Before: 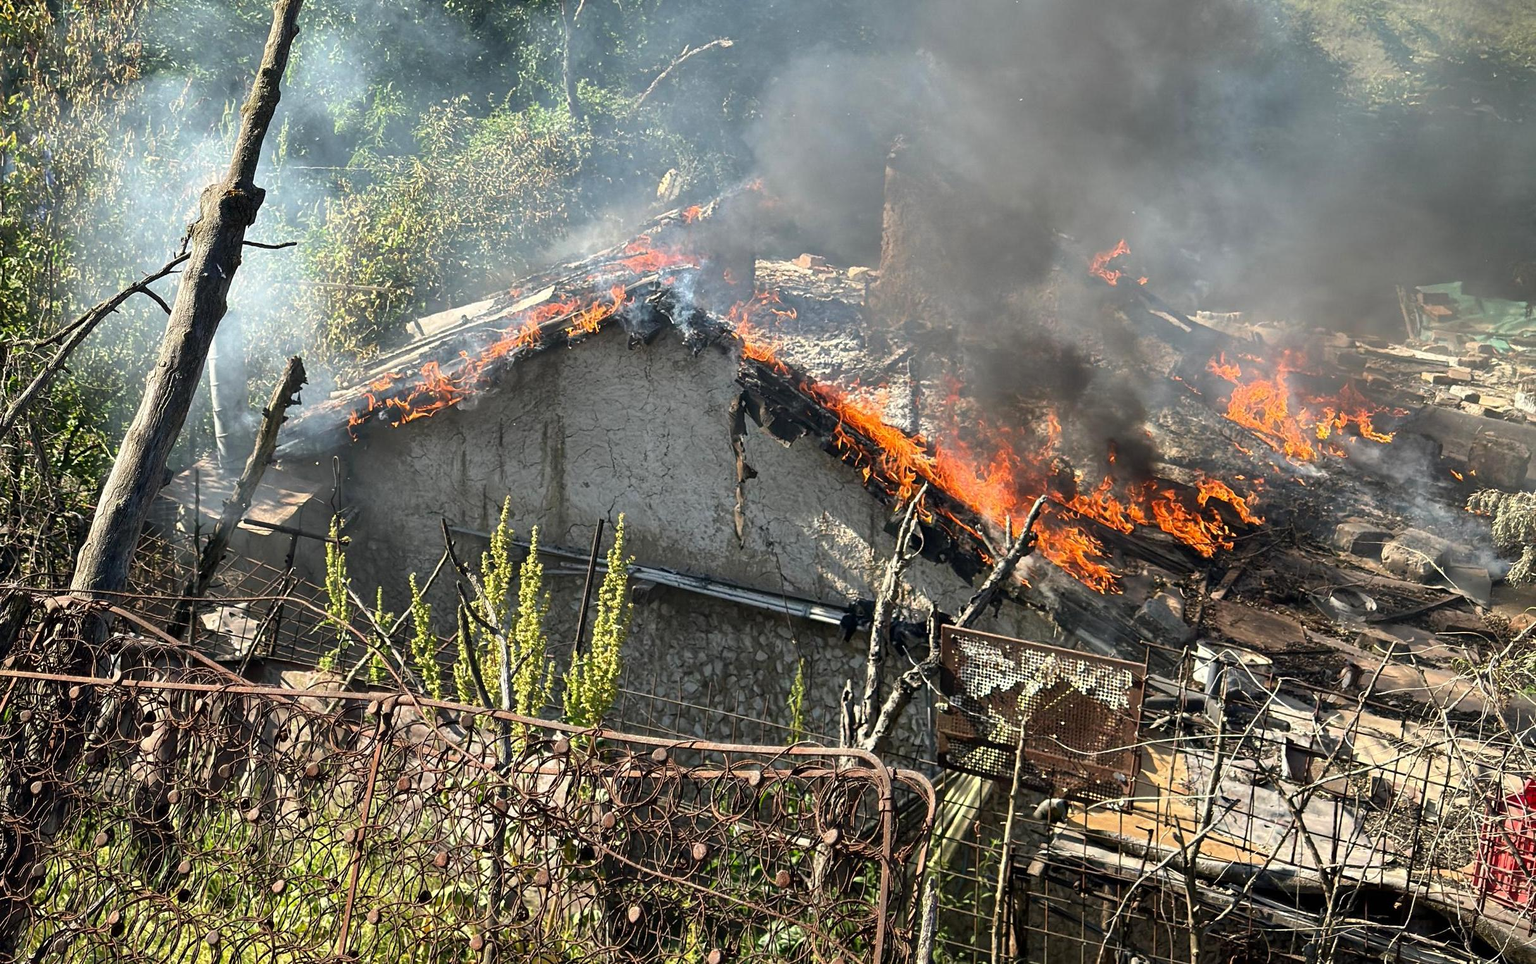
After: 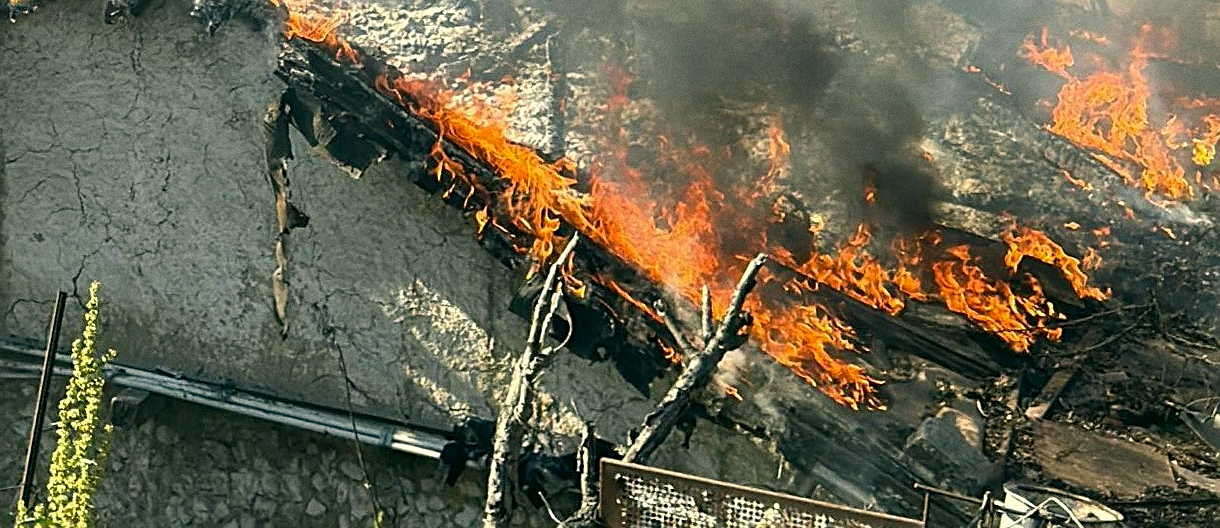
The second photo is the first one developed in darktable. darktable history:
grain: coarseness 0.09 ISO
color correction: highlights a* -0.482, highlights b* 9.48, shadows a* -9.48, shadows b* 0.803
crop: left 36.607%, top 34.735%, right 13.146%, bottom 30.611%
sharpen: on, module defaults
